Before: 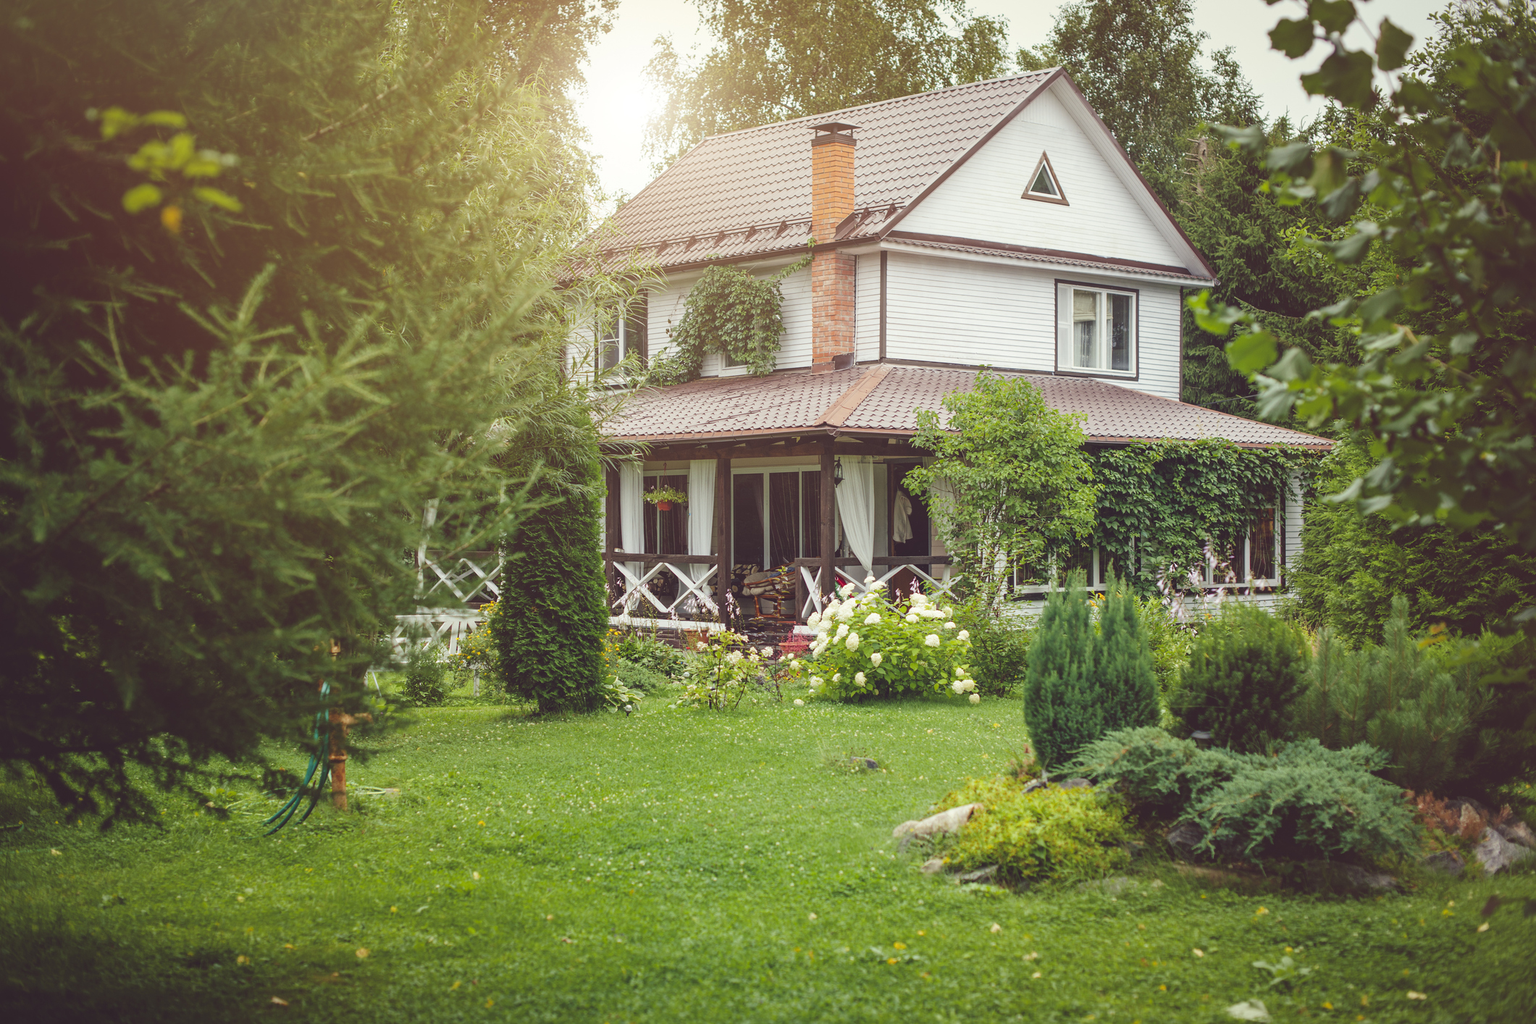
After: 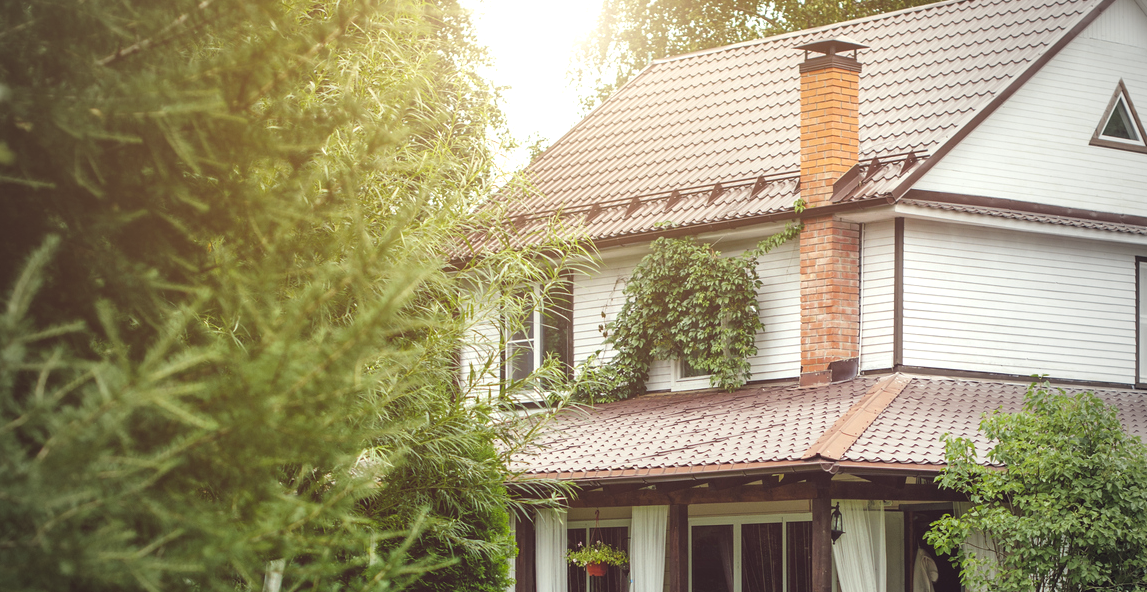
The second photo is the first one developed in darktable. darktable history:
levels: levels [0.062, 0.494, 0.925]
crop: left 15.152%, top 9.137%, right 30.762%, bottom 48.973%
local contrast: mode bilateral grid, contrast 21, coarseness 50, detail 119%, midtone range 0.2
color balance rgb: perceptual saturation grading › global saturation 1.858%, perceptual saturation grading › highlights -2.083%, perceptual saturation grading › mid-tones 3.732%, perceptual saturation grading › shadows 8.065%, global vibrance 20%
vignetting: fall-off start 96.3%, fall-off radius 99.28%, width/height ratio 0.613, unbound false
